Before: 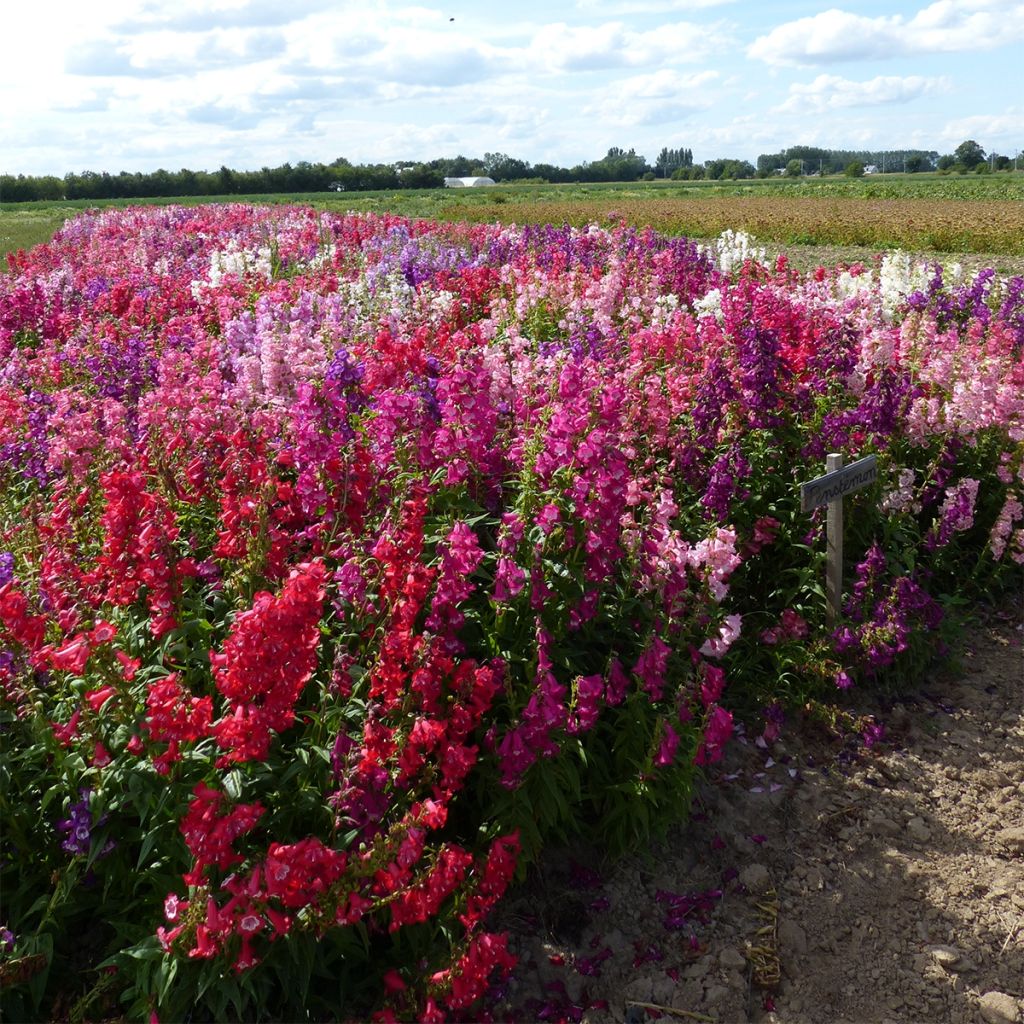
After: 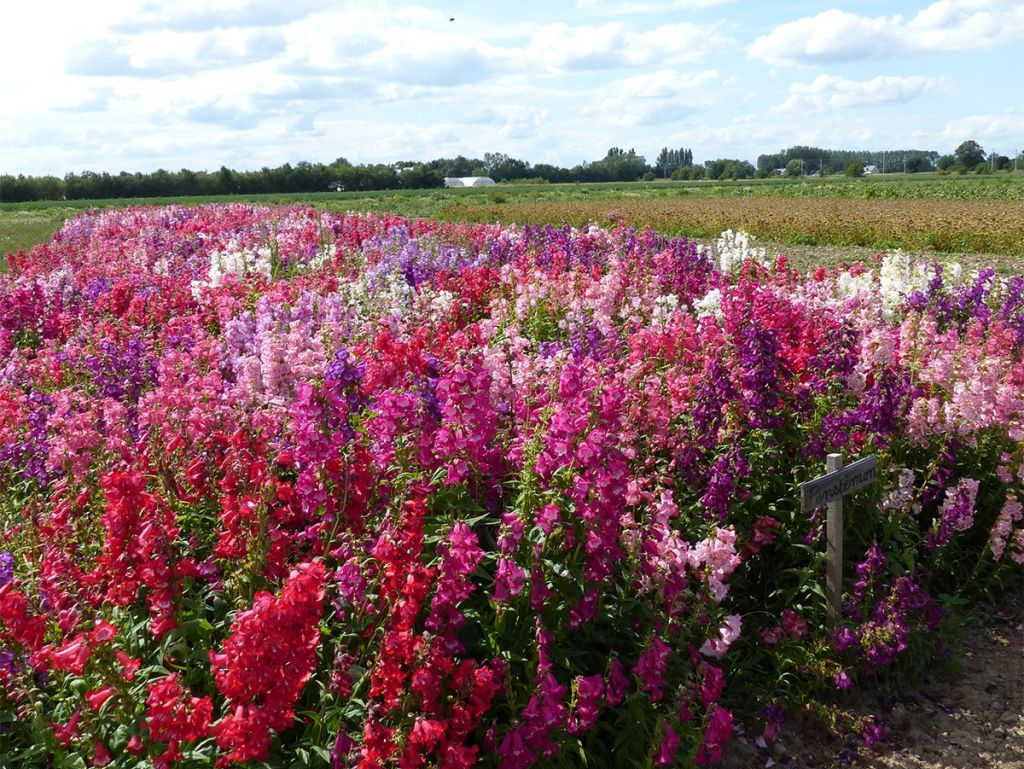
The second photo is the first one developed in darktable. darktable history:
crop: bottom 24.809%
